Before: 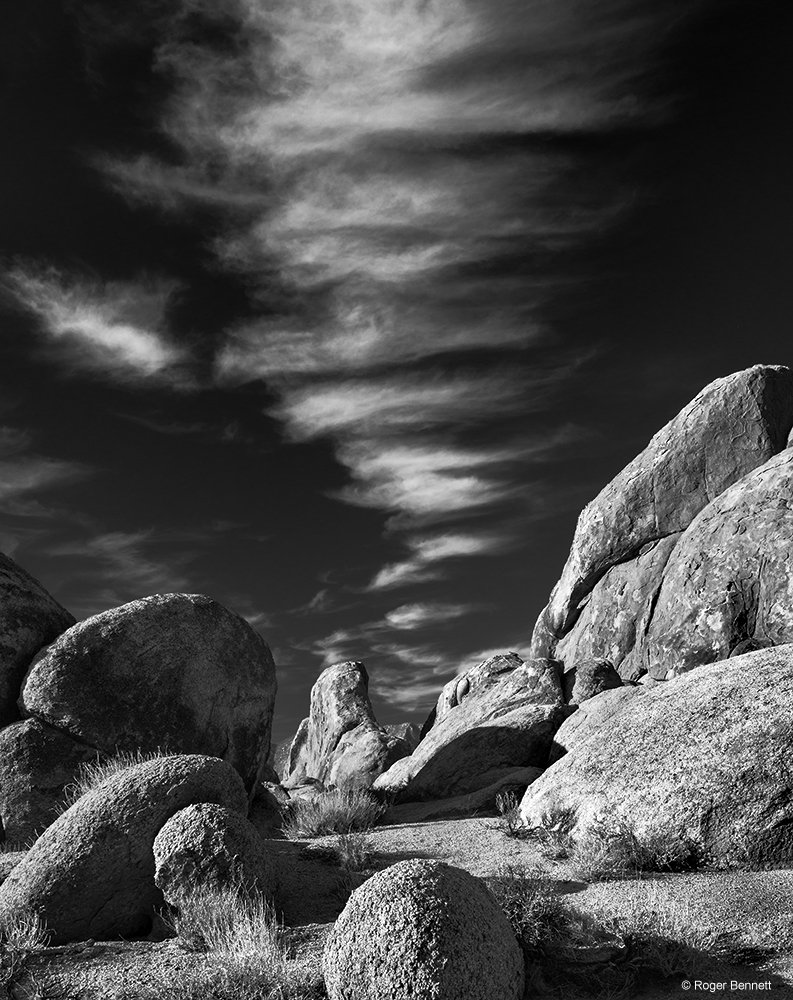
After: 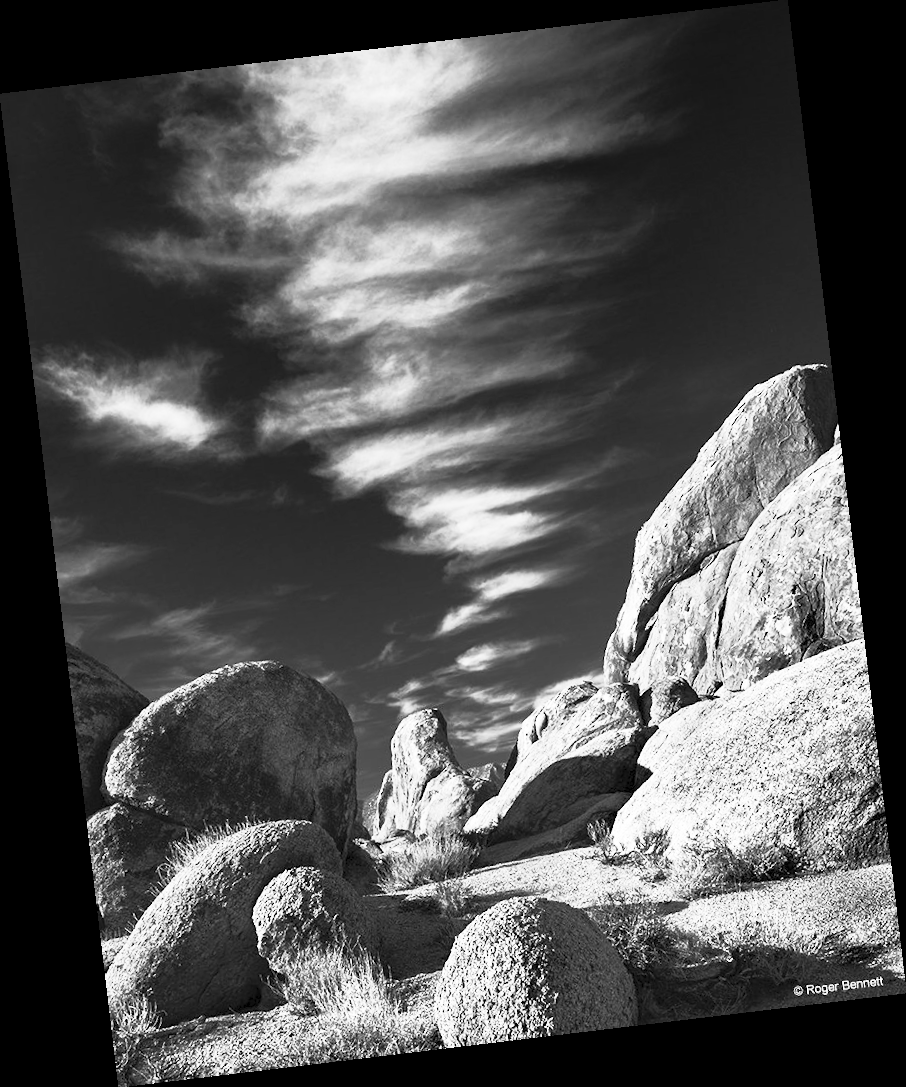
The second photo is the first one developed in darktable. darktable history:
rotate and perspective: rotation -6.83°, automatic cropping off
contrast brightness saturation: contrast 0.43, brightness 0.56, saturation -0.19
